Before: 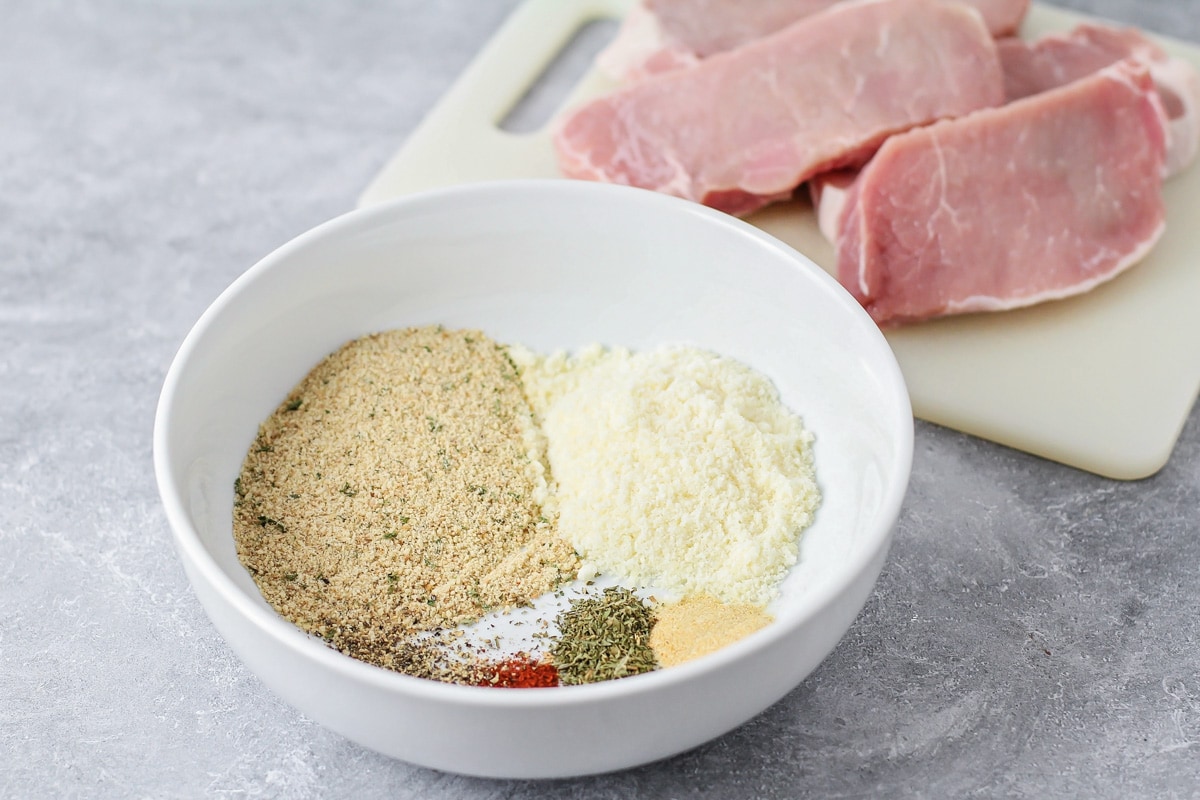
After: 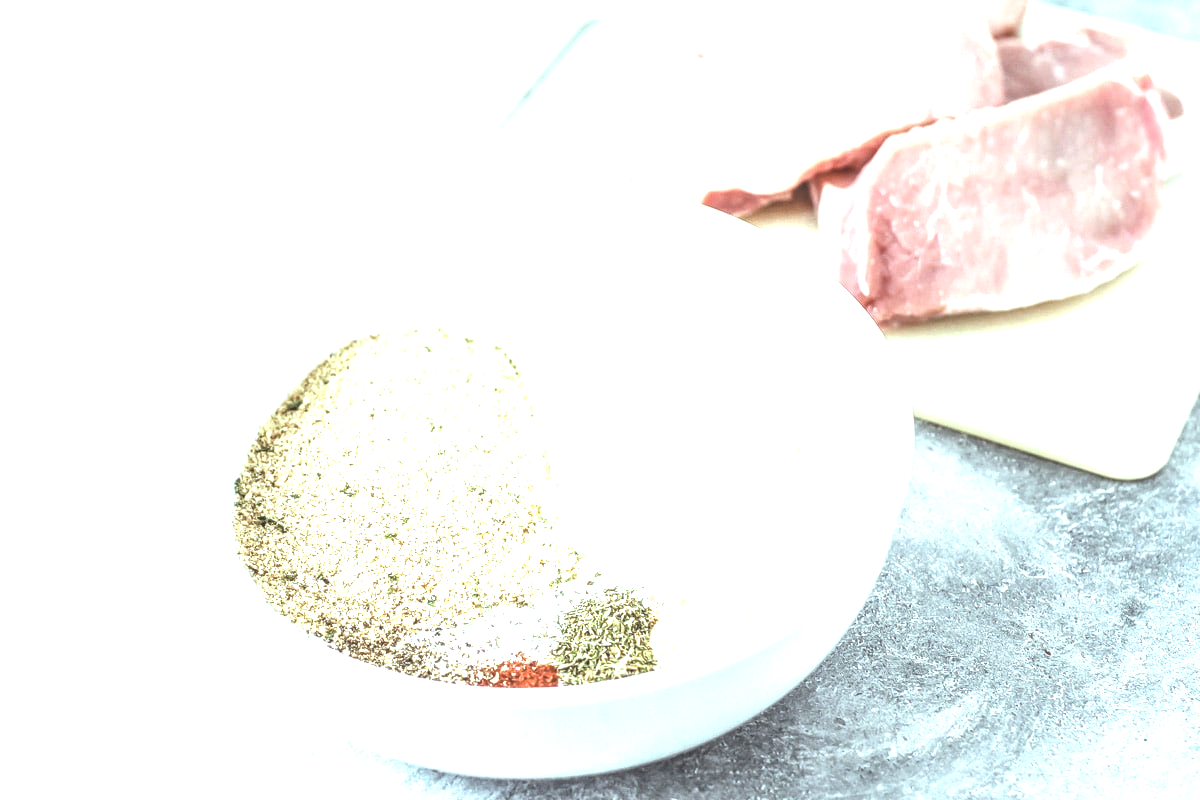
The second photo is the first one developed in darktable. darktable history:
color balance rgb: highlights gain › chroma 4.015%, highlights gain › hue 198.91°, perceptual saturation grading › global saturation -0.55%, perceptual brilliance grading › global brilliance 11.813%, perceptual brilliance grading › highlights 14.809%
exposure: exposure 0.667 EV, compensate exposure bias true, compensate highlight preservation false
contrast brightness saturation: contrast 0.097, saturation -0.29
local contrast: highlights 1%, shadows 6%, detail 134%
